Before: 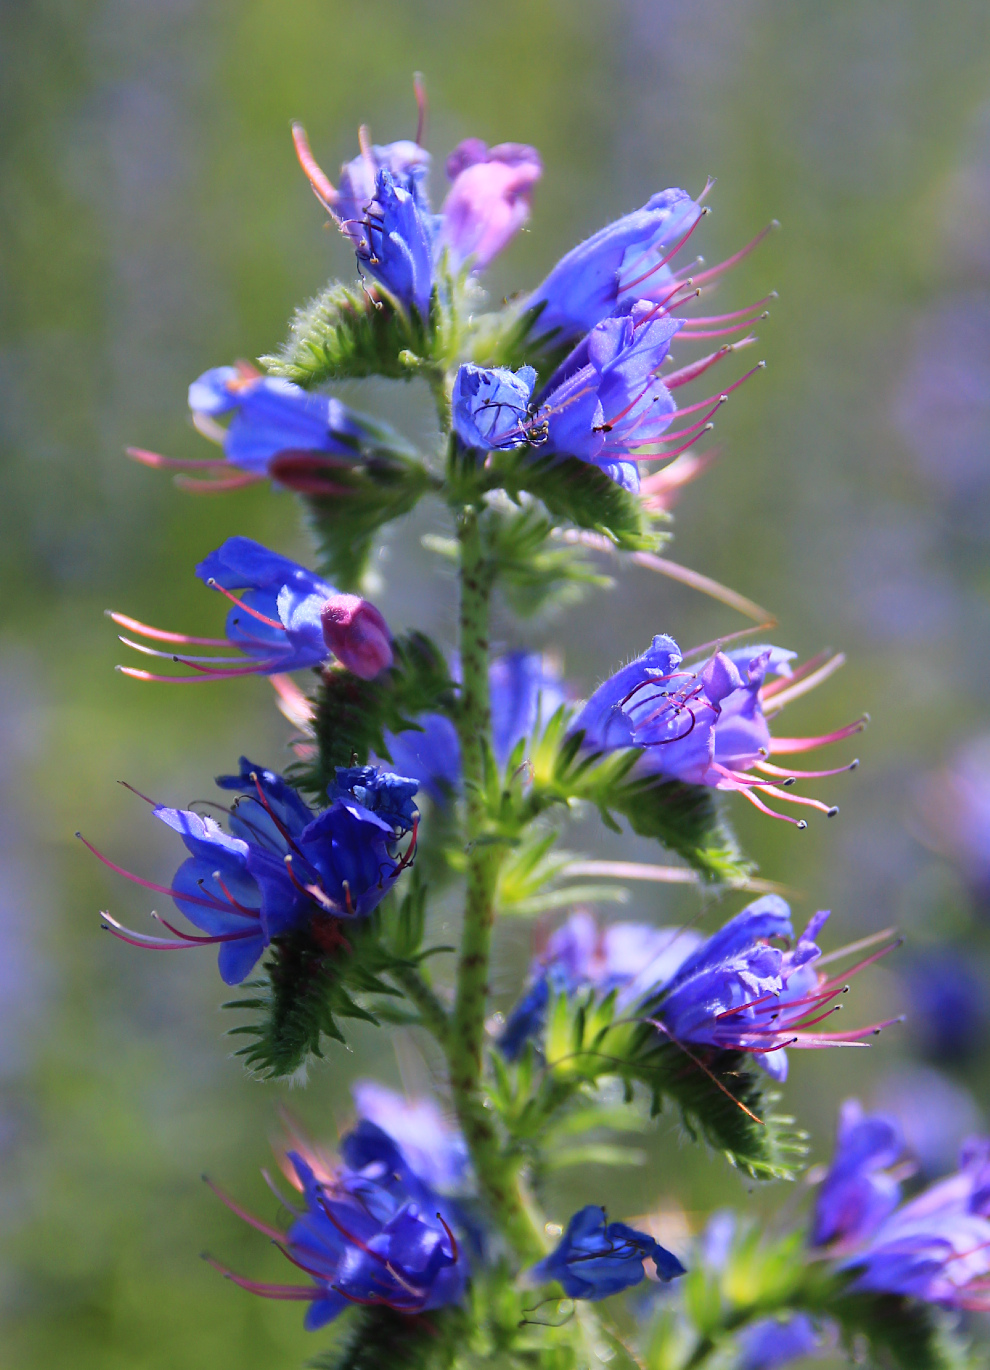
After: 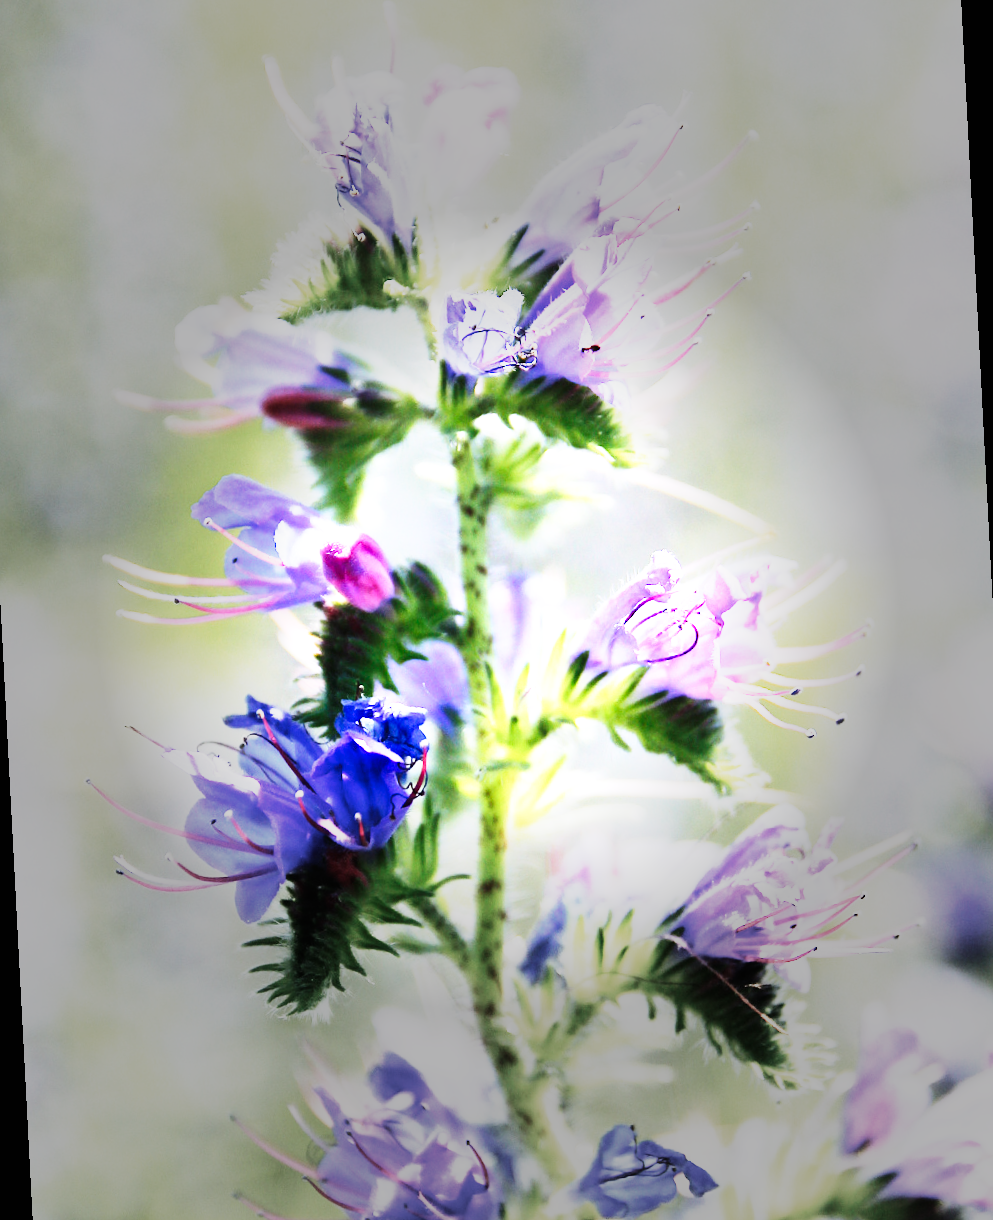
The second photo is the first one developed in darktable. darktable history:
vignetting: fall-off start 31.28%, fall-off radius 34.64%, brightness -0.575
base curve: curves: ch0 [(0, 0) (0.007, 0.004) (0.027, 0.03) (0.046, 0.07) (0.207, 0.54) (0.442, 0.872) (0.673, 0.972) (1, 1)], preserve colors none
rotate and perspective: rotation -3°, crop left 0.031, crop right 0.968, crop top 0.07, crop bottom 0.93
tone equalizer: -8 EV -0.75 EV, -7 EV -0.7 EV, -6 EV -0.6 EV, -5 EV -0.4 EV, -3 EV 0.4 EV, -2 EV 0.6 EV, -1 EV 0.7 EV, +0 EV 0.75 EV, edges refinement/feathering 500, mask exposure compensation -1.57 EV, preserve details no
exposure: black level correction 0, exposure 1 EV, compensate exposure bias true, compensate highlight preservation false
